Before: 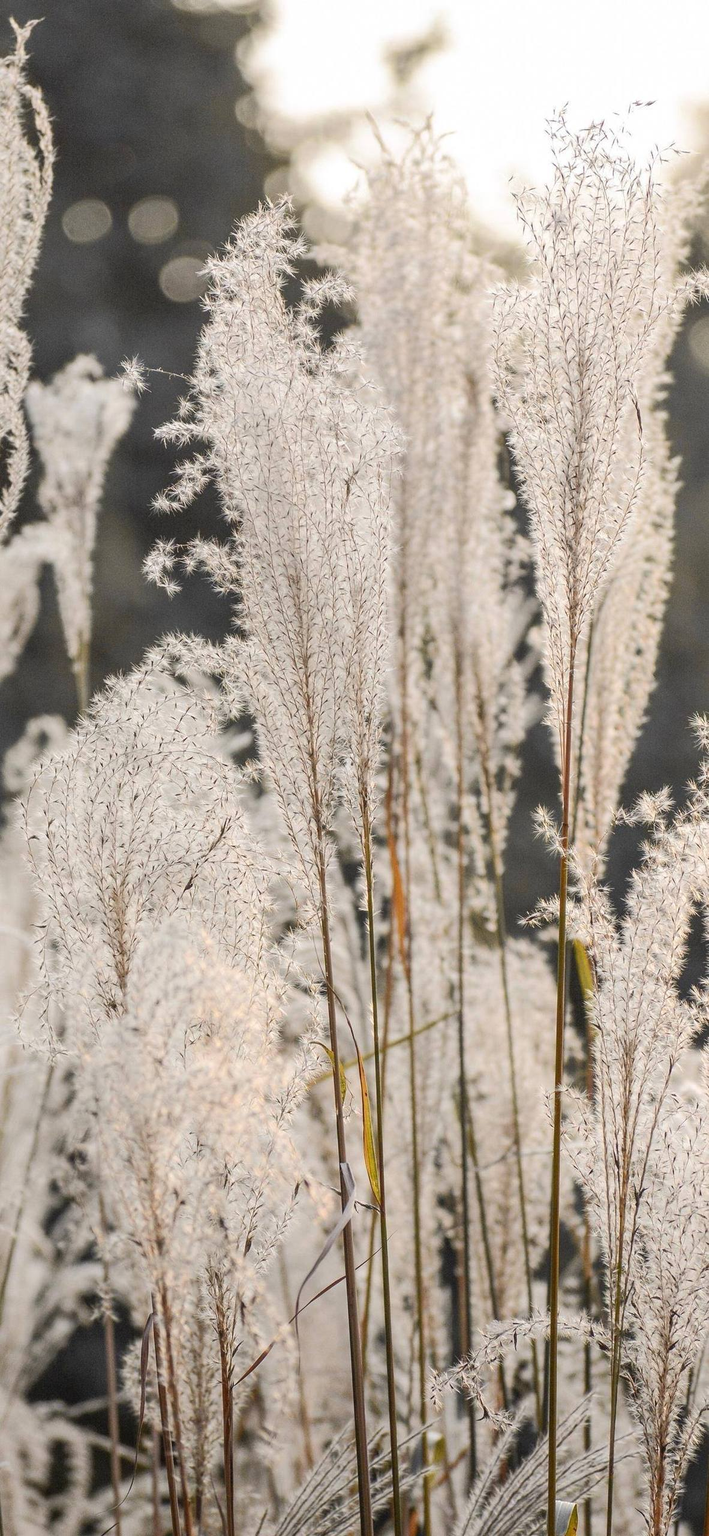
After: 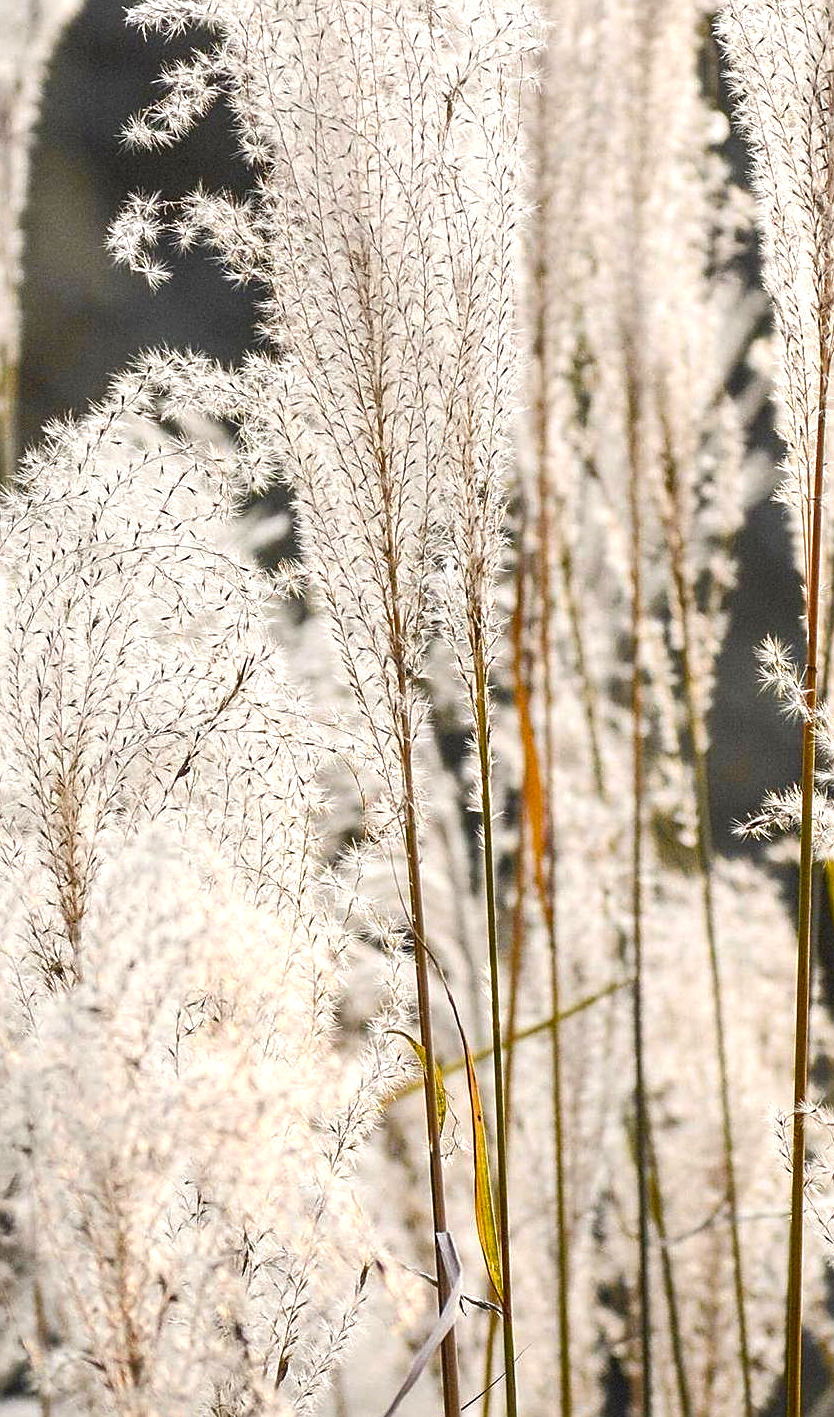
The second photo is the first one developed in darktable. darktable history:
sharpen: on, module defaults
crop: left 11.123%, top 27.61%, right 18.3%, bottom 17.034%
color balance rgb: perceptual saturation grading › mid-tones 6.33%, perceptual saturation grading › shadows 72.44%, perceptual brilliance grading › highlights 11.59%, contrast 5.05%
